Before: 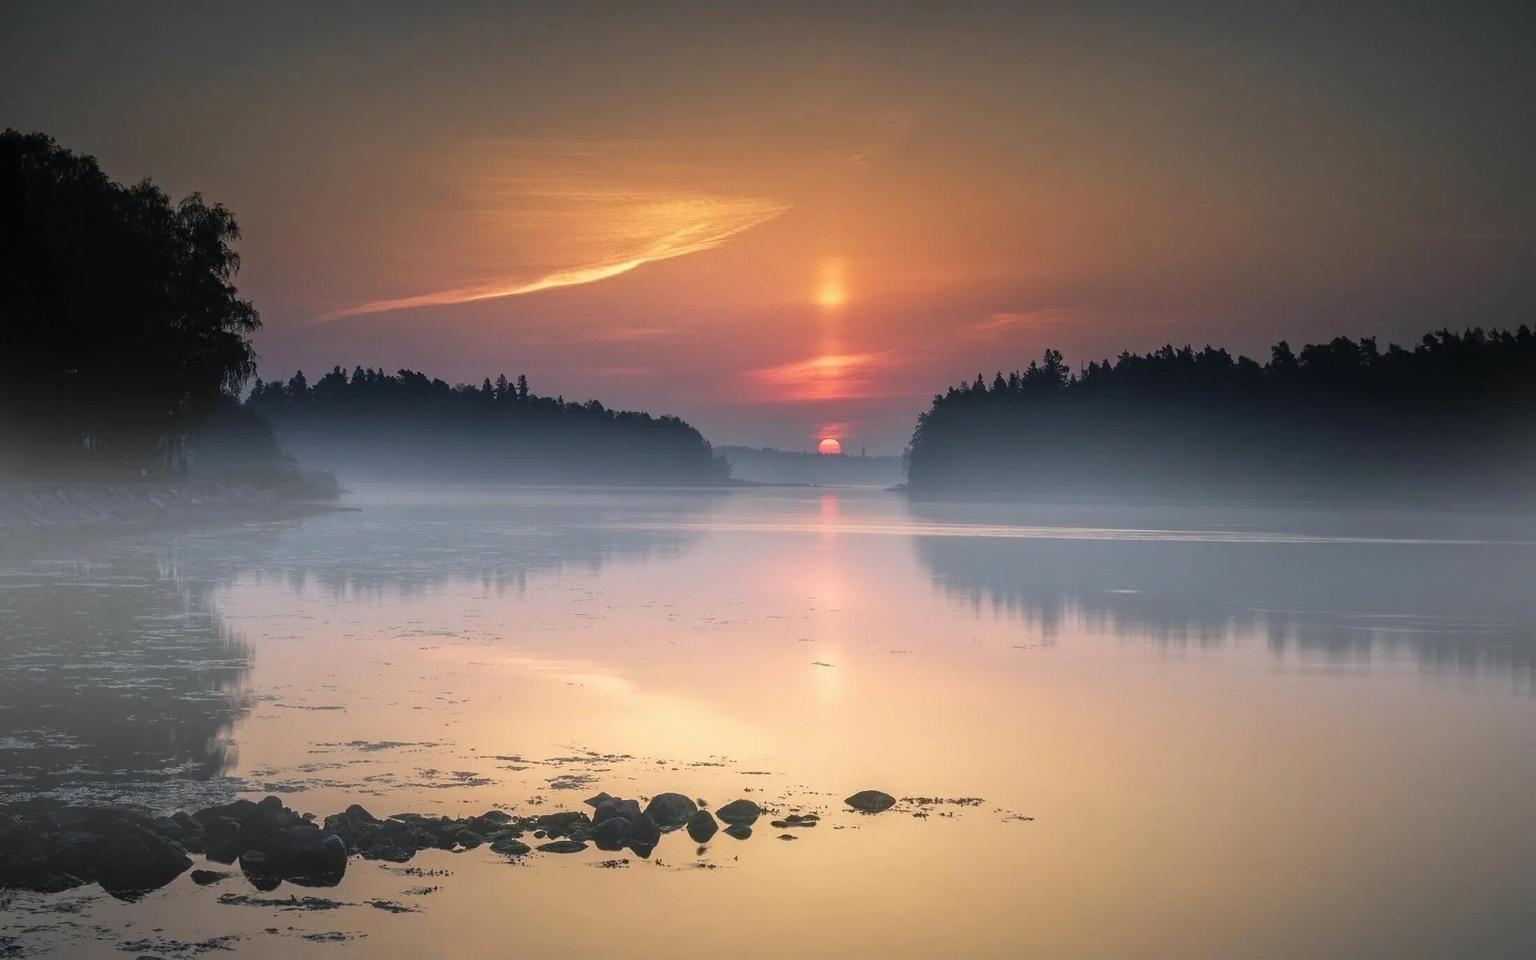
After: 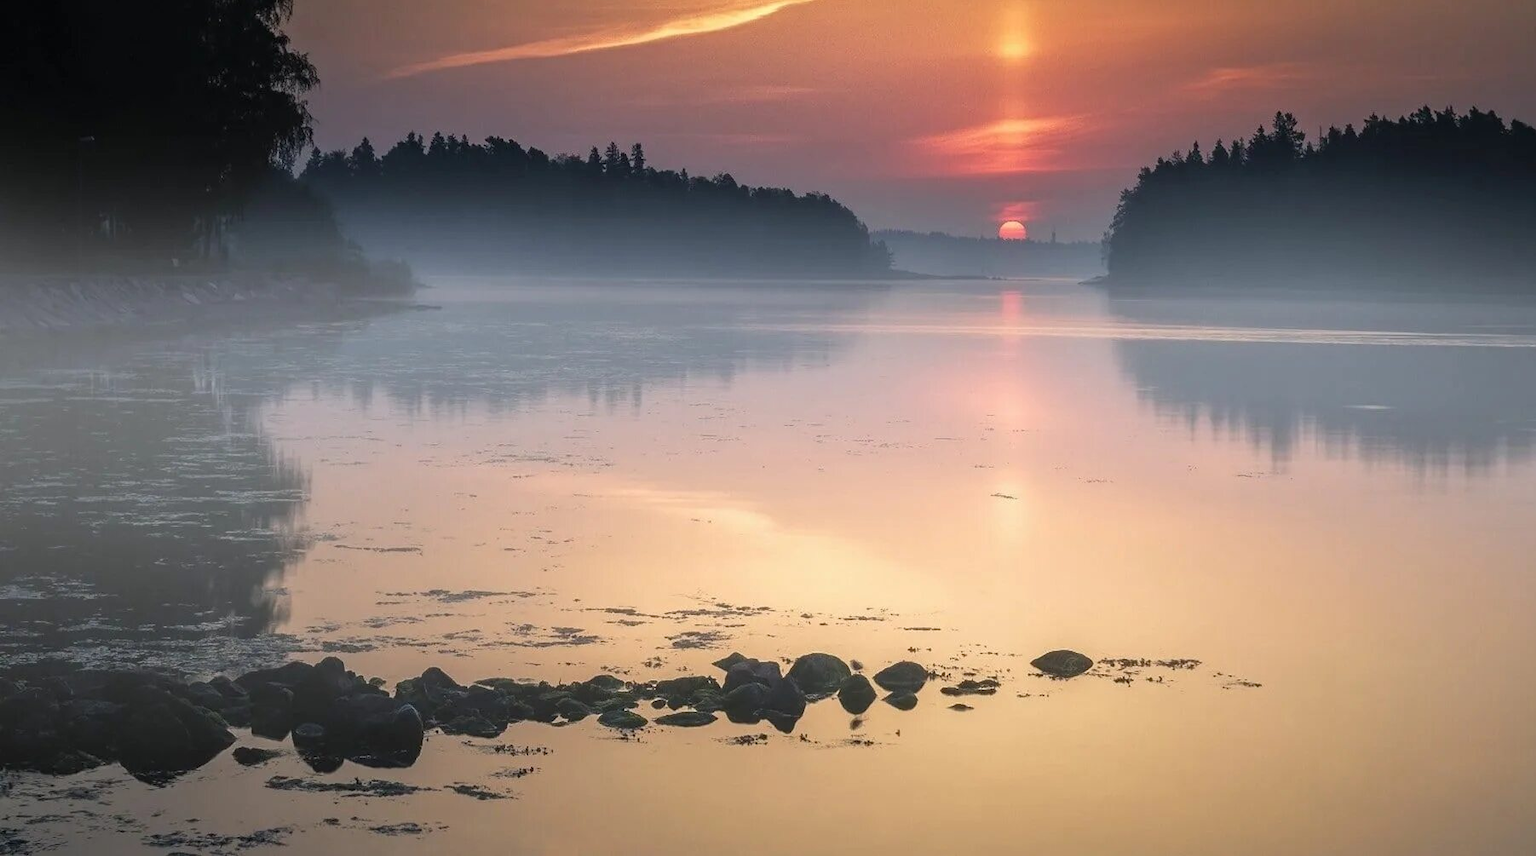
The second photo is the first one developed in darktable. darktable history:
crop: top 26.873%, right 18.027%
